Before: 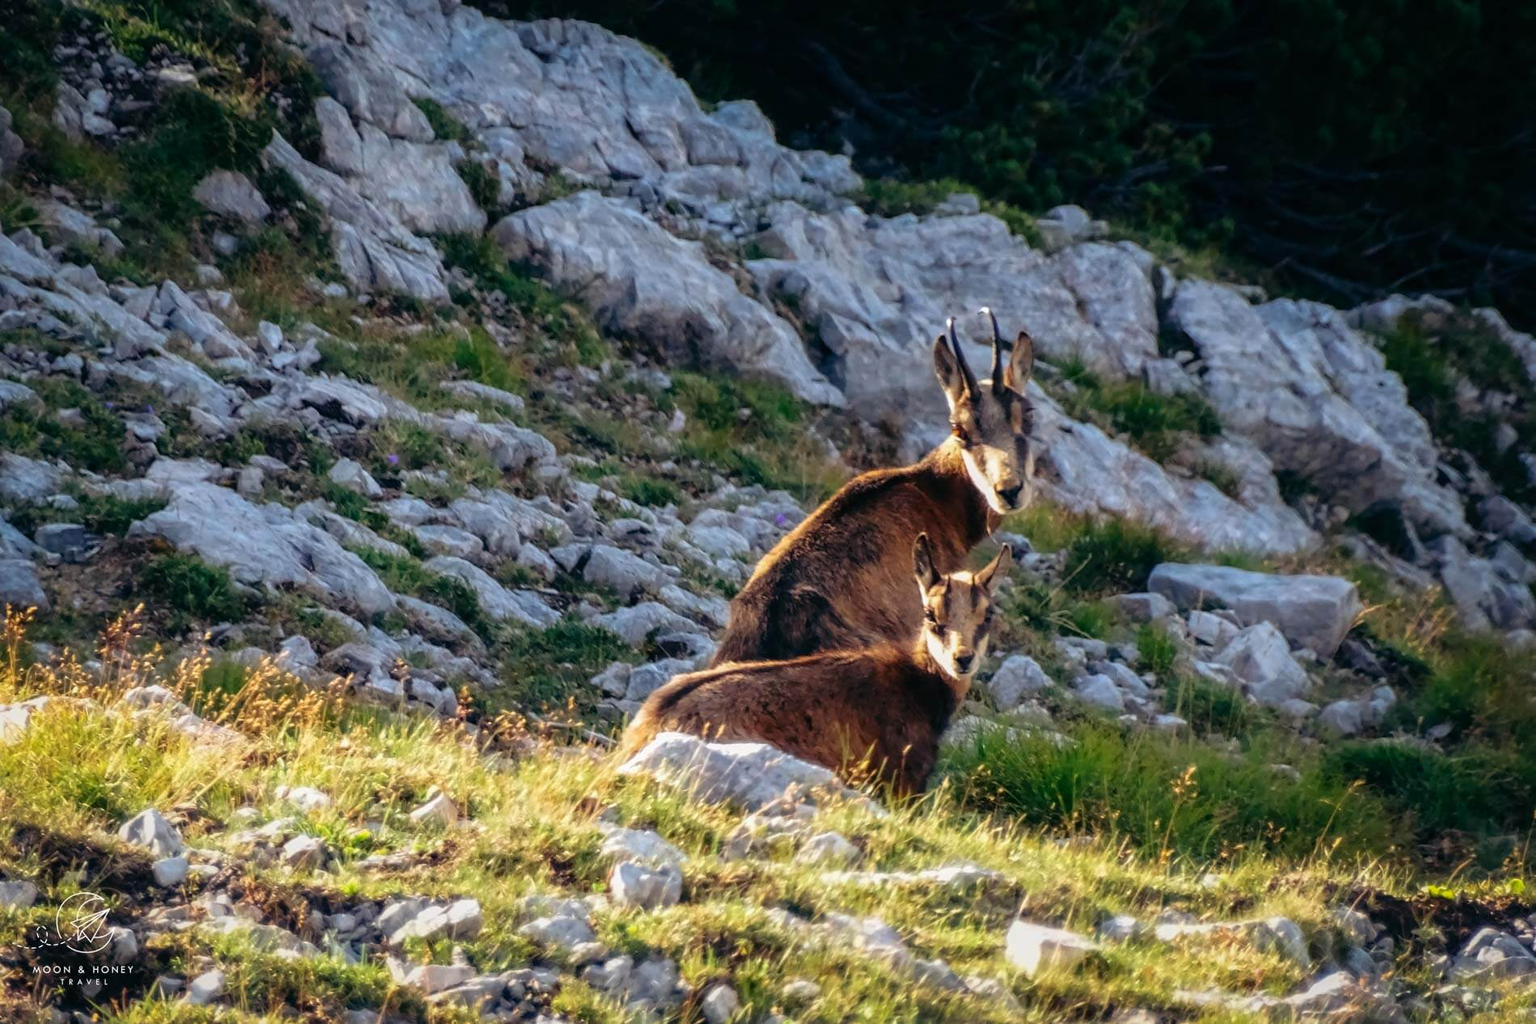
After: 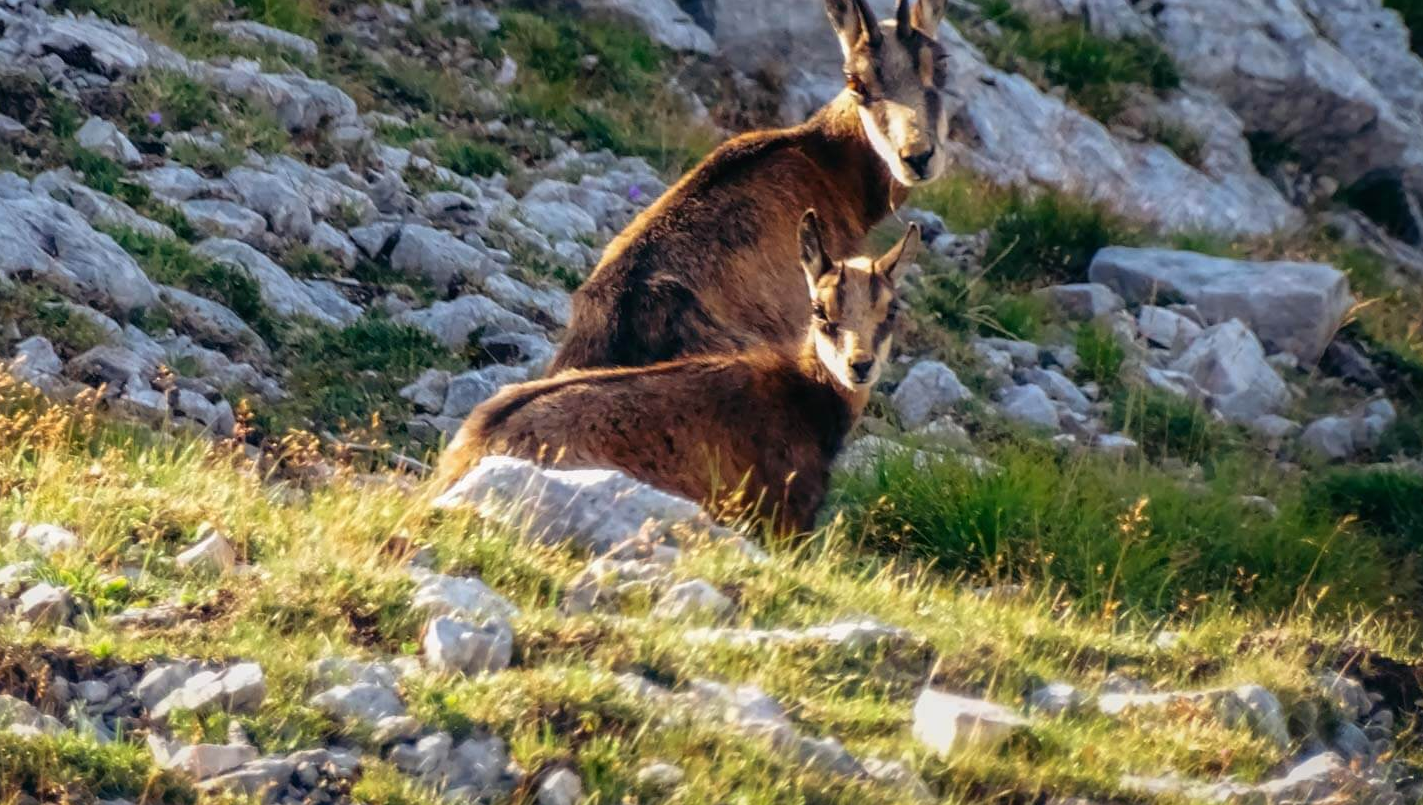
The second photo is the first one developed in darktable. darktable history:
crop and rotate: left 17.513%, top 35.572%, right 7.575%, bottom 0.861%
